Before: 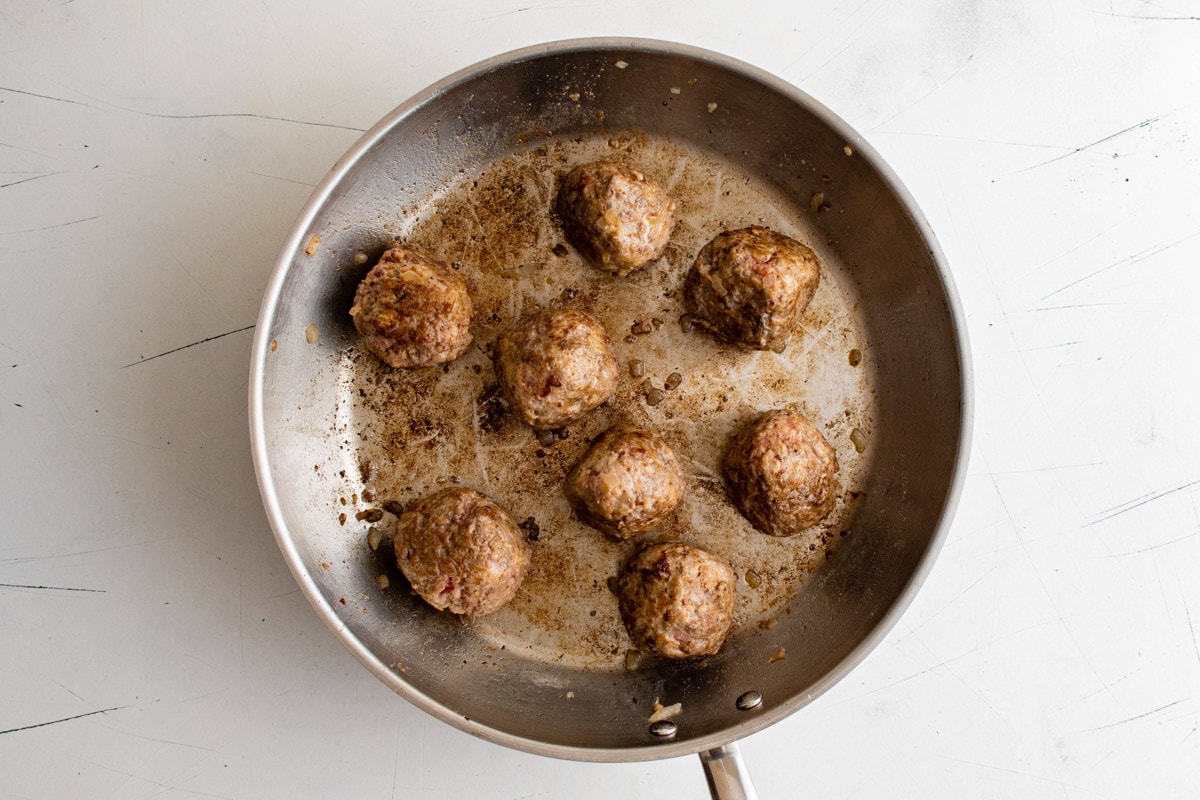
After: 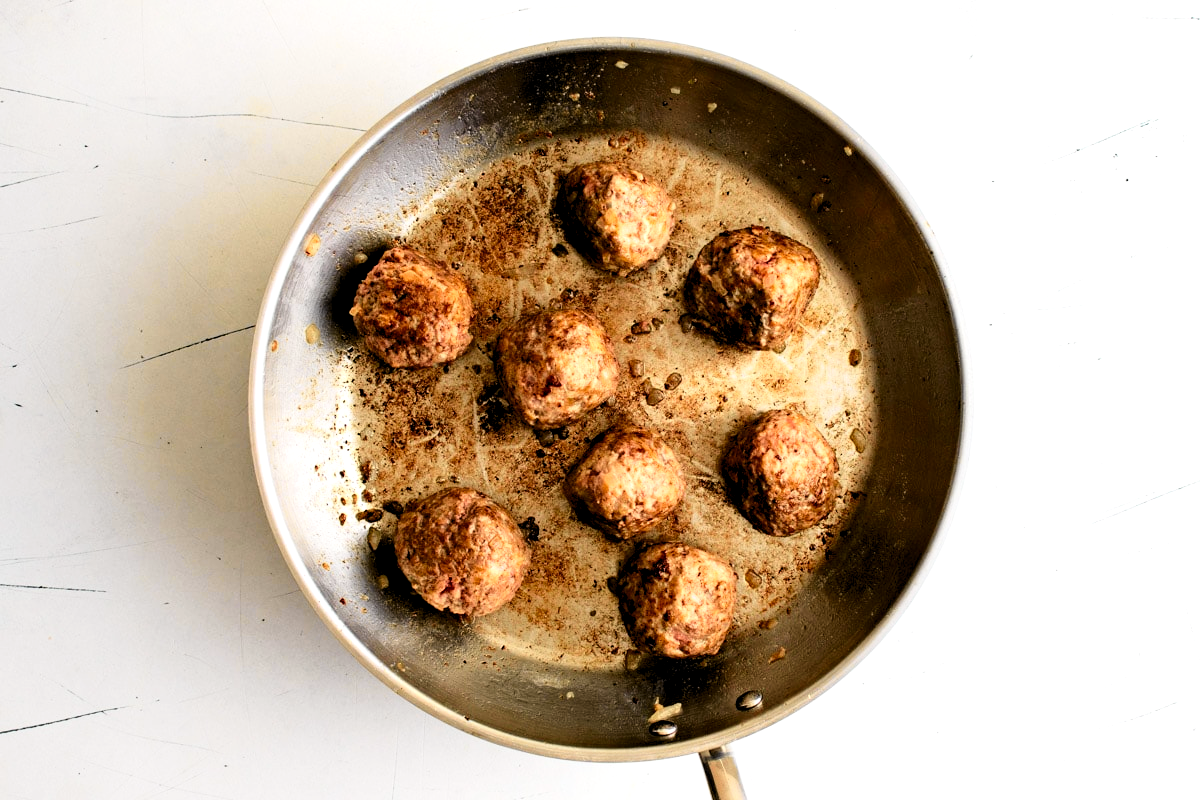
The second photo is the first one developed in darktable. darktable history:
tone curve: curves: ch0 [(0, 0.012) (0.037, 0.03) (0.123, 0.092) (0.19, 0.157) (0.269, 0.27) (0.48, 0.57) (0.595, 0.695) (0.718, 0.823) (0.855, 0.913) (1, 0.982)]; ch1 [(0, 0) (0.243, 0.245) (0.422, 0.415) (0.493, 0.495) (0.508, 0.506) (0.536, 0.542) (0.569, 0.611) (0.611, 0.662) (0.769, 0.807) (1, 1)]; ch2 [(0, 0) (0.249, 0.216) (0.349, 0.321) (0.424, 0.442) (0.476, 0.483) (0.498, 0.499) (0.517, 0.519) (0.532, 0.56) (0.569, 0.624) (0.614, 0.667) (0.706, 0.757) (0.808, 0.809) (0.991, 0.968)], color space Lab, independent channels
levels: levels [0.062, 0.494, 0.925]
